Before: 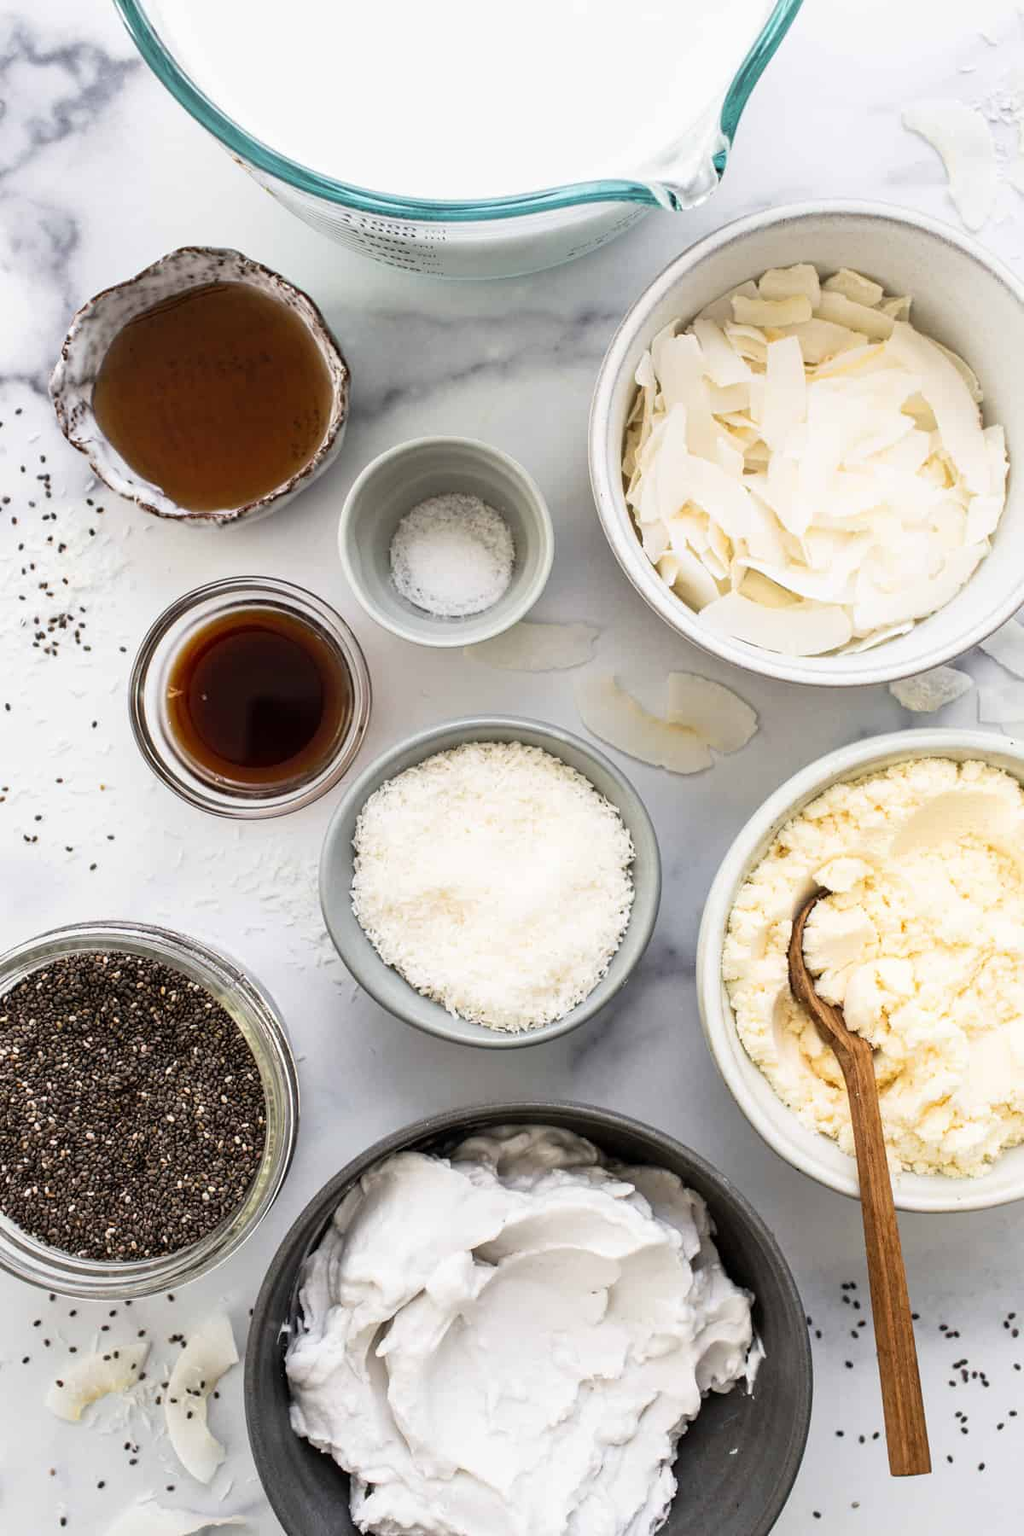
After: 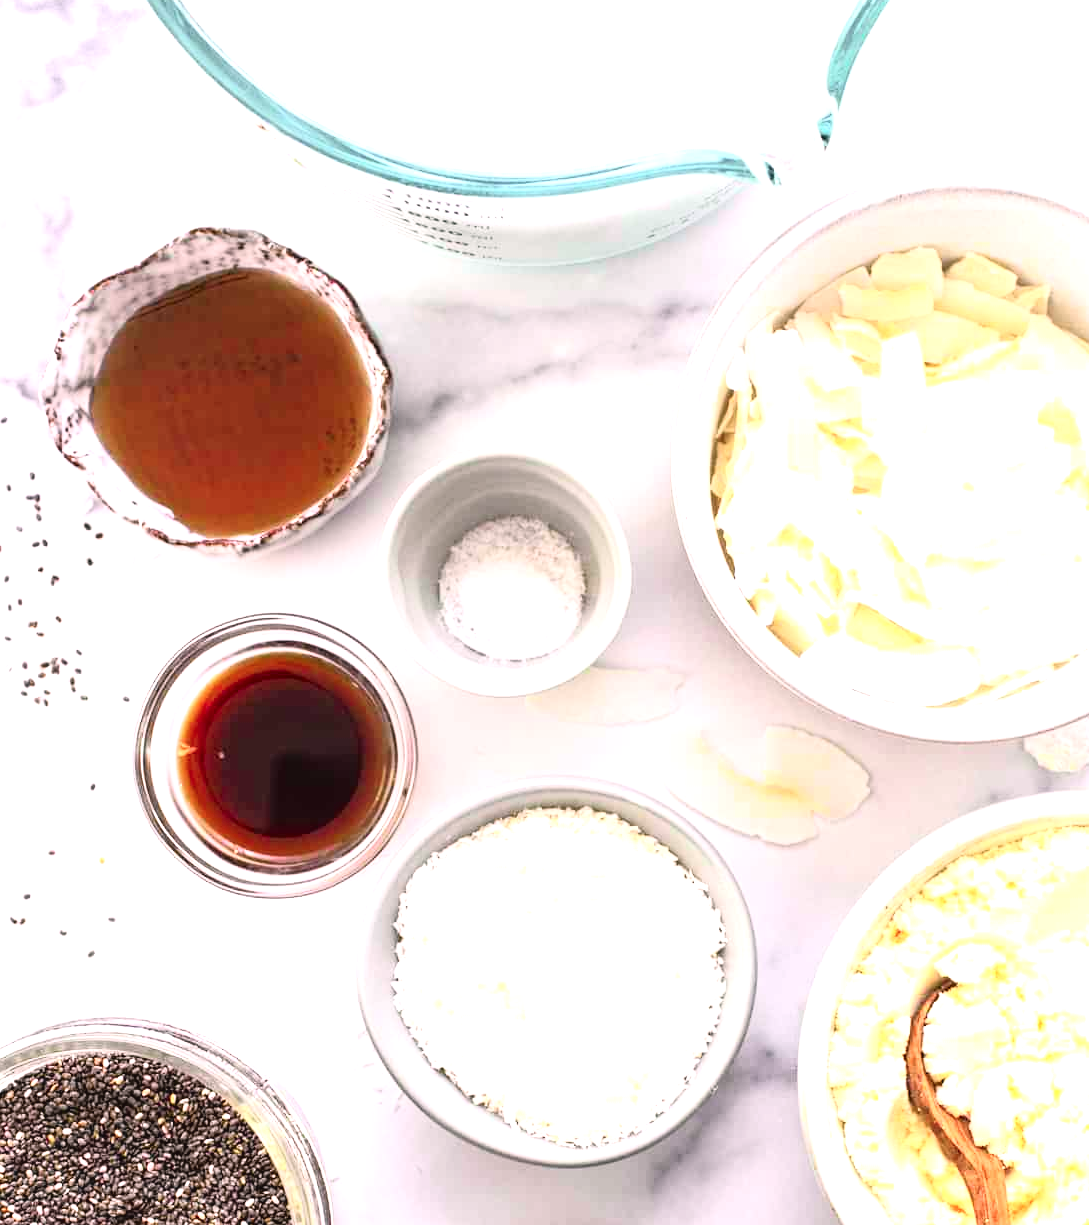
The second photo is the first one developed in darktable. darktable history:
crop: left 1.531%, top 3.451%, right 7.676%, bottom 28.485%
exposure: black level correction -0.002, exposure 0.542 EV, compensate highlight preservation false
shadows and highlights: radius 113.65, shadows 51.05, white point adjustment 9.15, highlights -5.63, soften with gaussian
tone curve: curves: ch0 [(0, 0.005) (0.103, 0.097) (0.18, 0.22) (0.4, 0.485) (0.5, 0.612) (0.668, 0.787) (0.823, 0.894) (1, 0.971)]; ch1 [(0, 0) (0.172, 0.123) (0.324, 0.253) (0.396, 0.388) (0.478, 0.461) (0.499, 0.498) (0.522, 0.528) (0.609, 0.686) (0.704, 0.818) (1, 1)]; ch2 [(0, 0) (0.411, 0.424) (0.496, 0.501) (0.515, 0.514) (0.555, 0.585) (0.641, 0.69) (1, 1)], color space Lab, independent channels
color calibration: gray › normalize channels true, illuminant as shot in camera, x 0.358, y 0.373, temperature 4628.91 K, gamut compression 0.026
color correction: highlights a* 5.88, highlights b* 4.86
